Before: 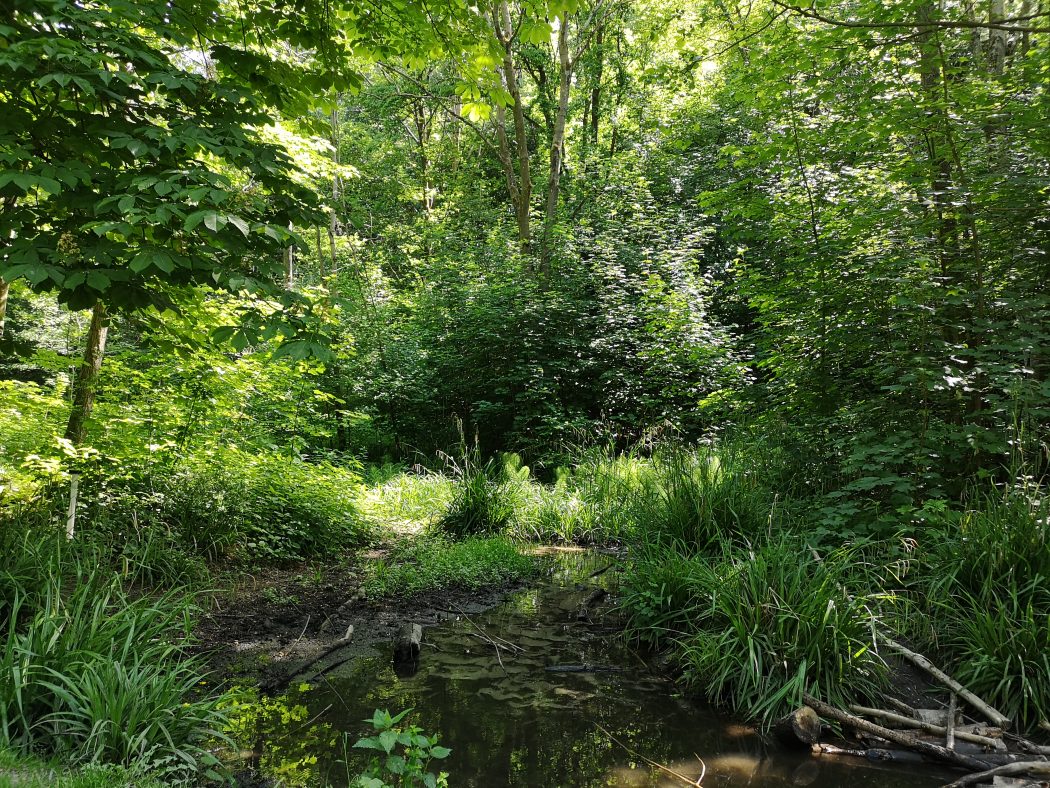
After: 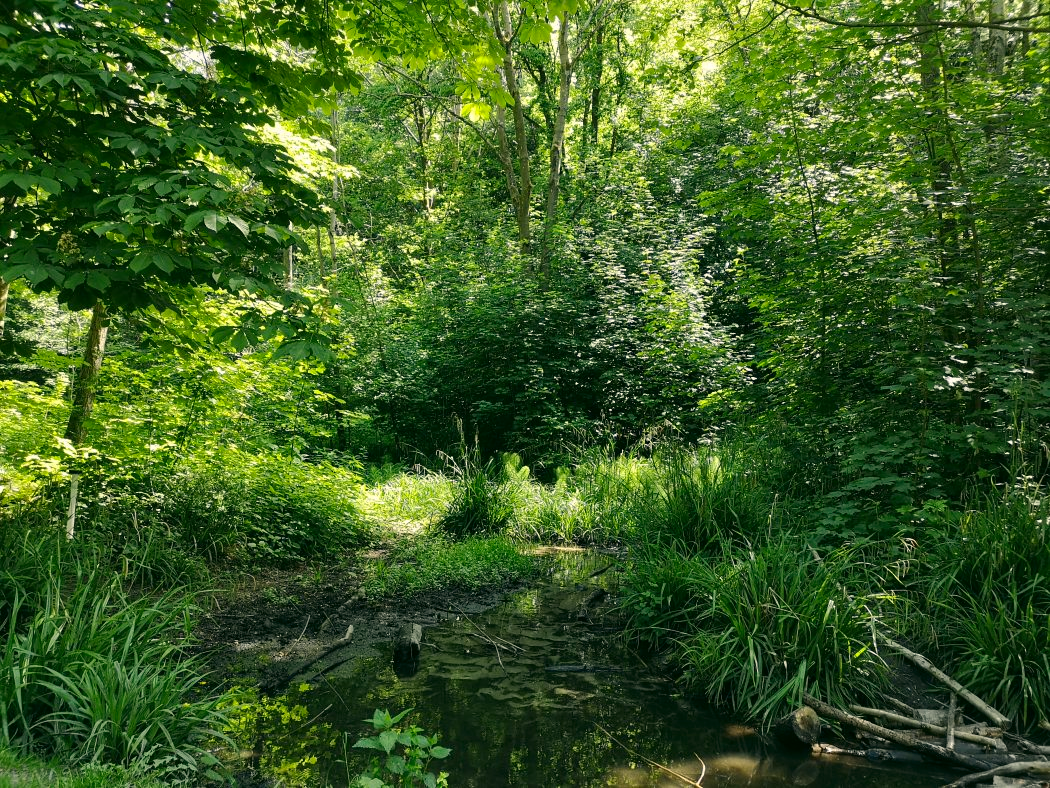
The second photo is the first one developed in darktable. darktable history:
color correction: highlights a* -0.35, highlights b* 9.4, shadows a* -8.88, shadows b* 0.742
